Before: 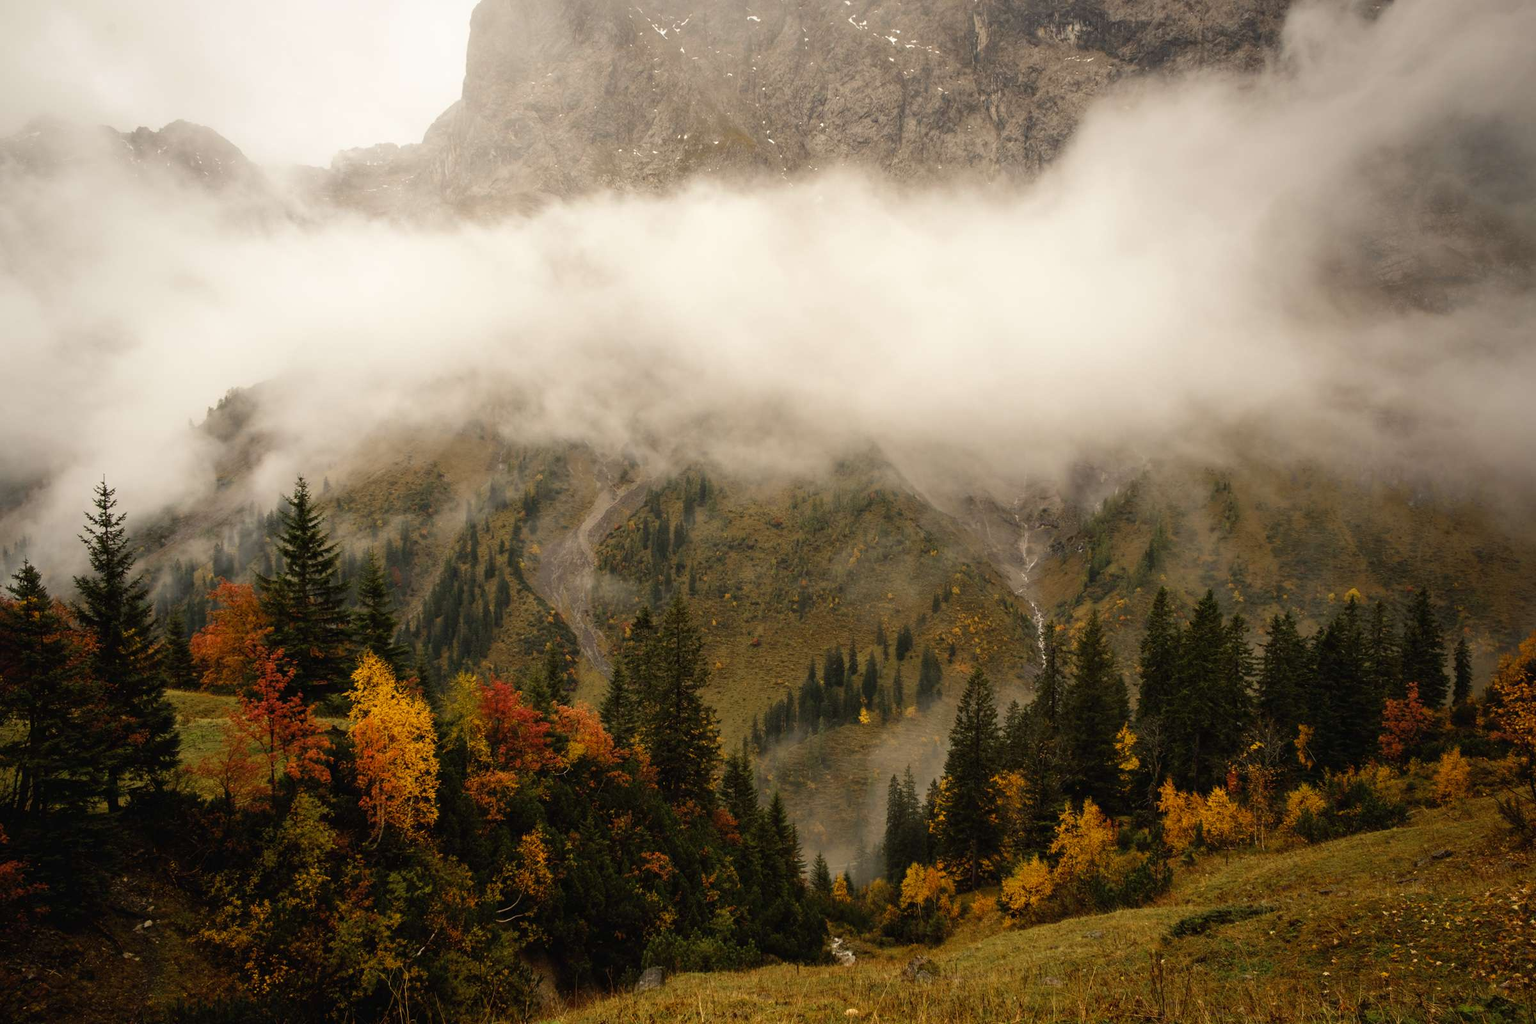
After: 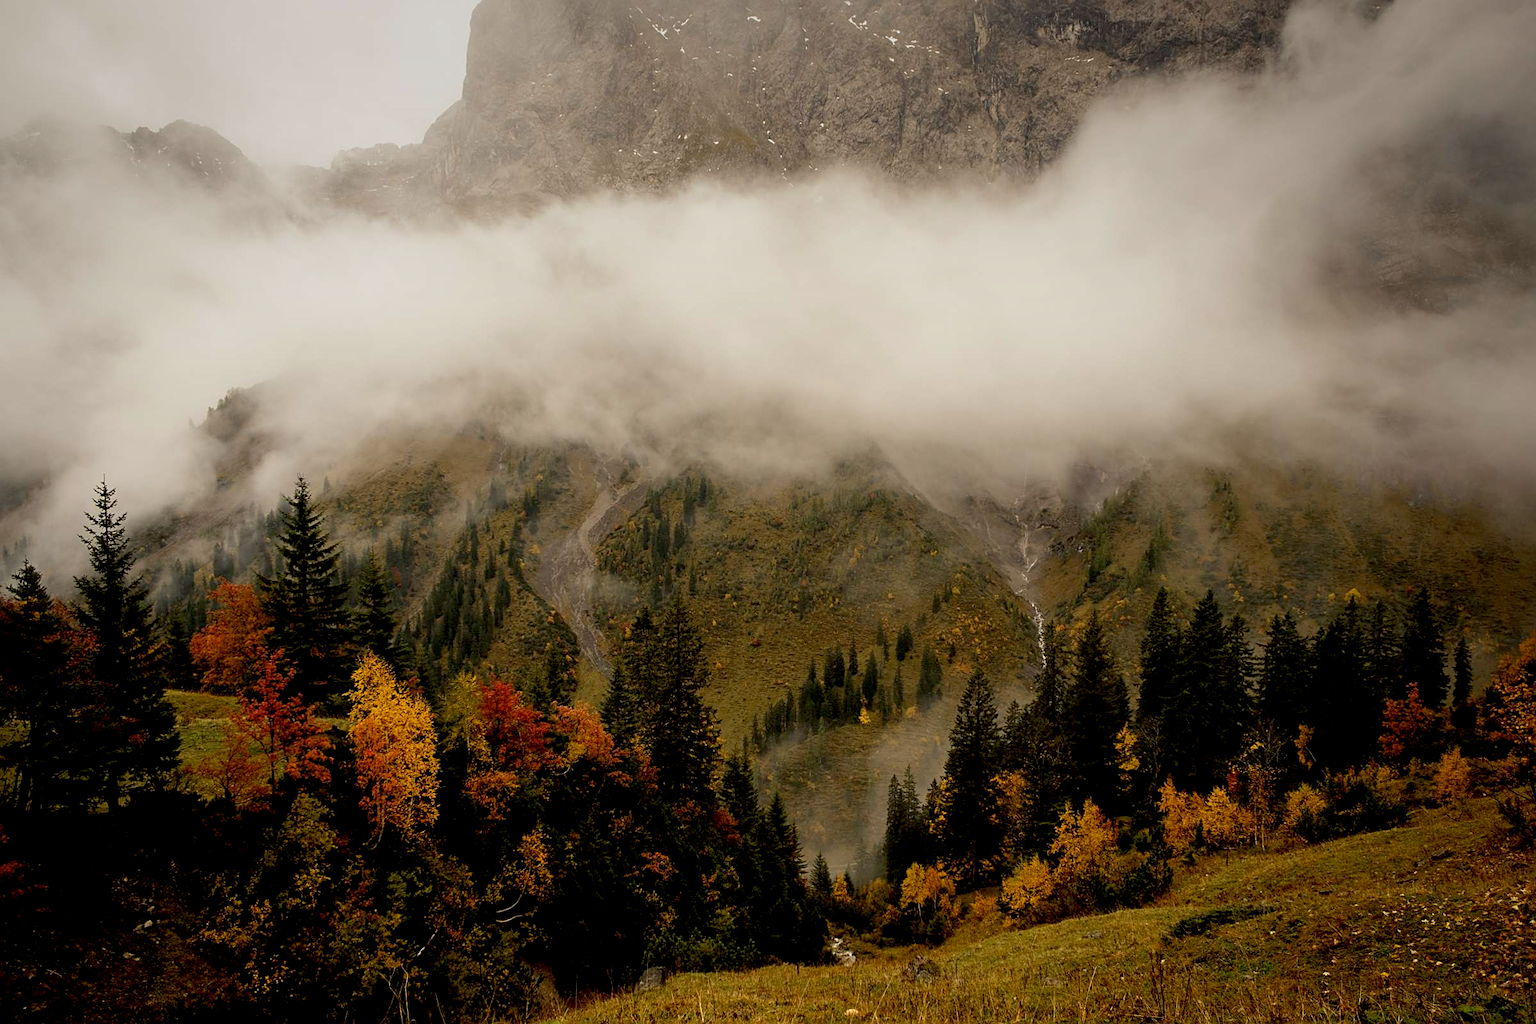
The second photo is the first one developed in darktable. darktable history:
graduated density: on, module defaults
exposure: black level correction 0.012, compensate highlight preservation false
sharpen: on, module defaults
